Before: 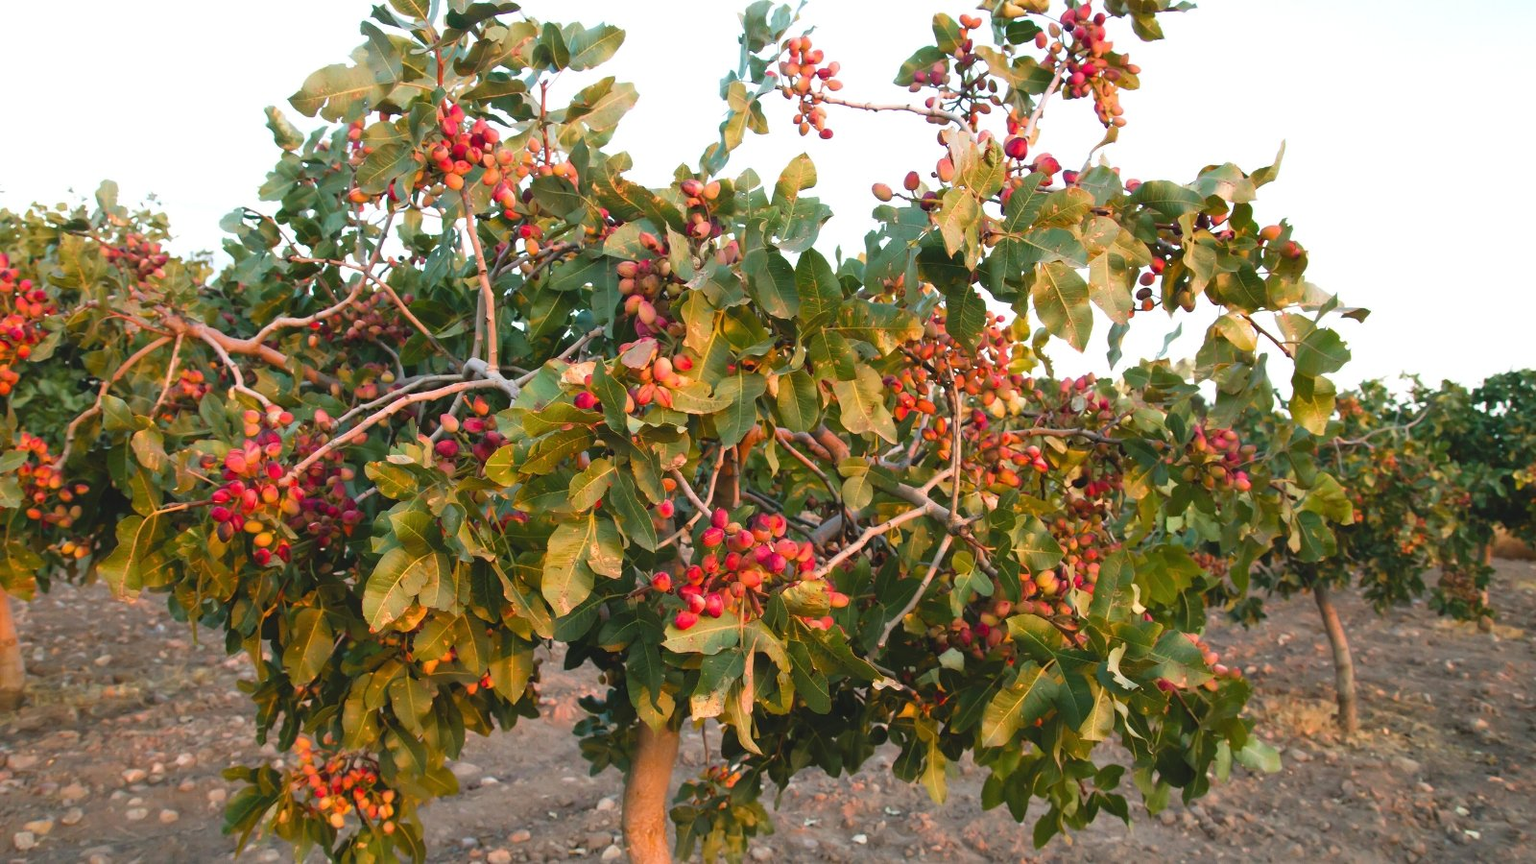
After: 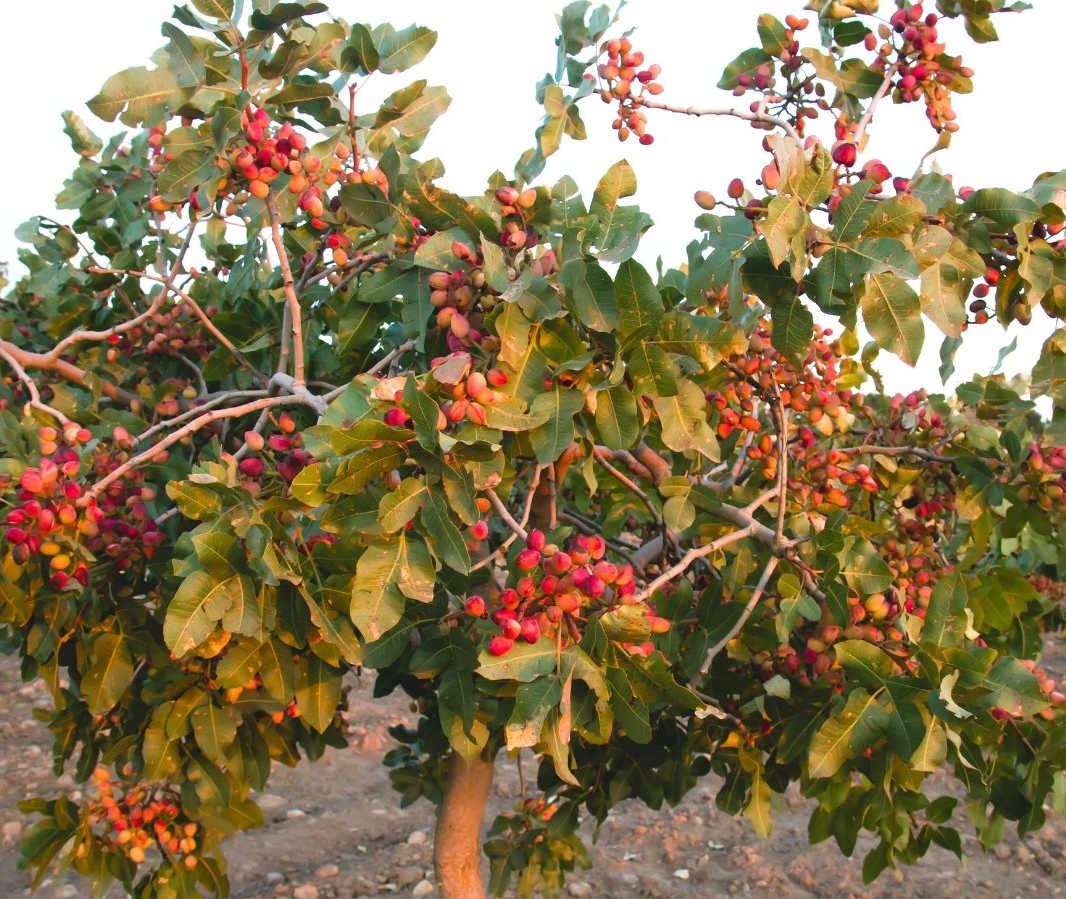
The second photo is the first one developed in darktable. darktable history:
crop and rotate: left 13.444%, right 19.884%
